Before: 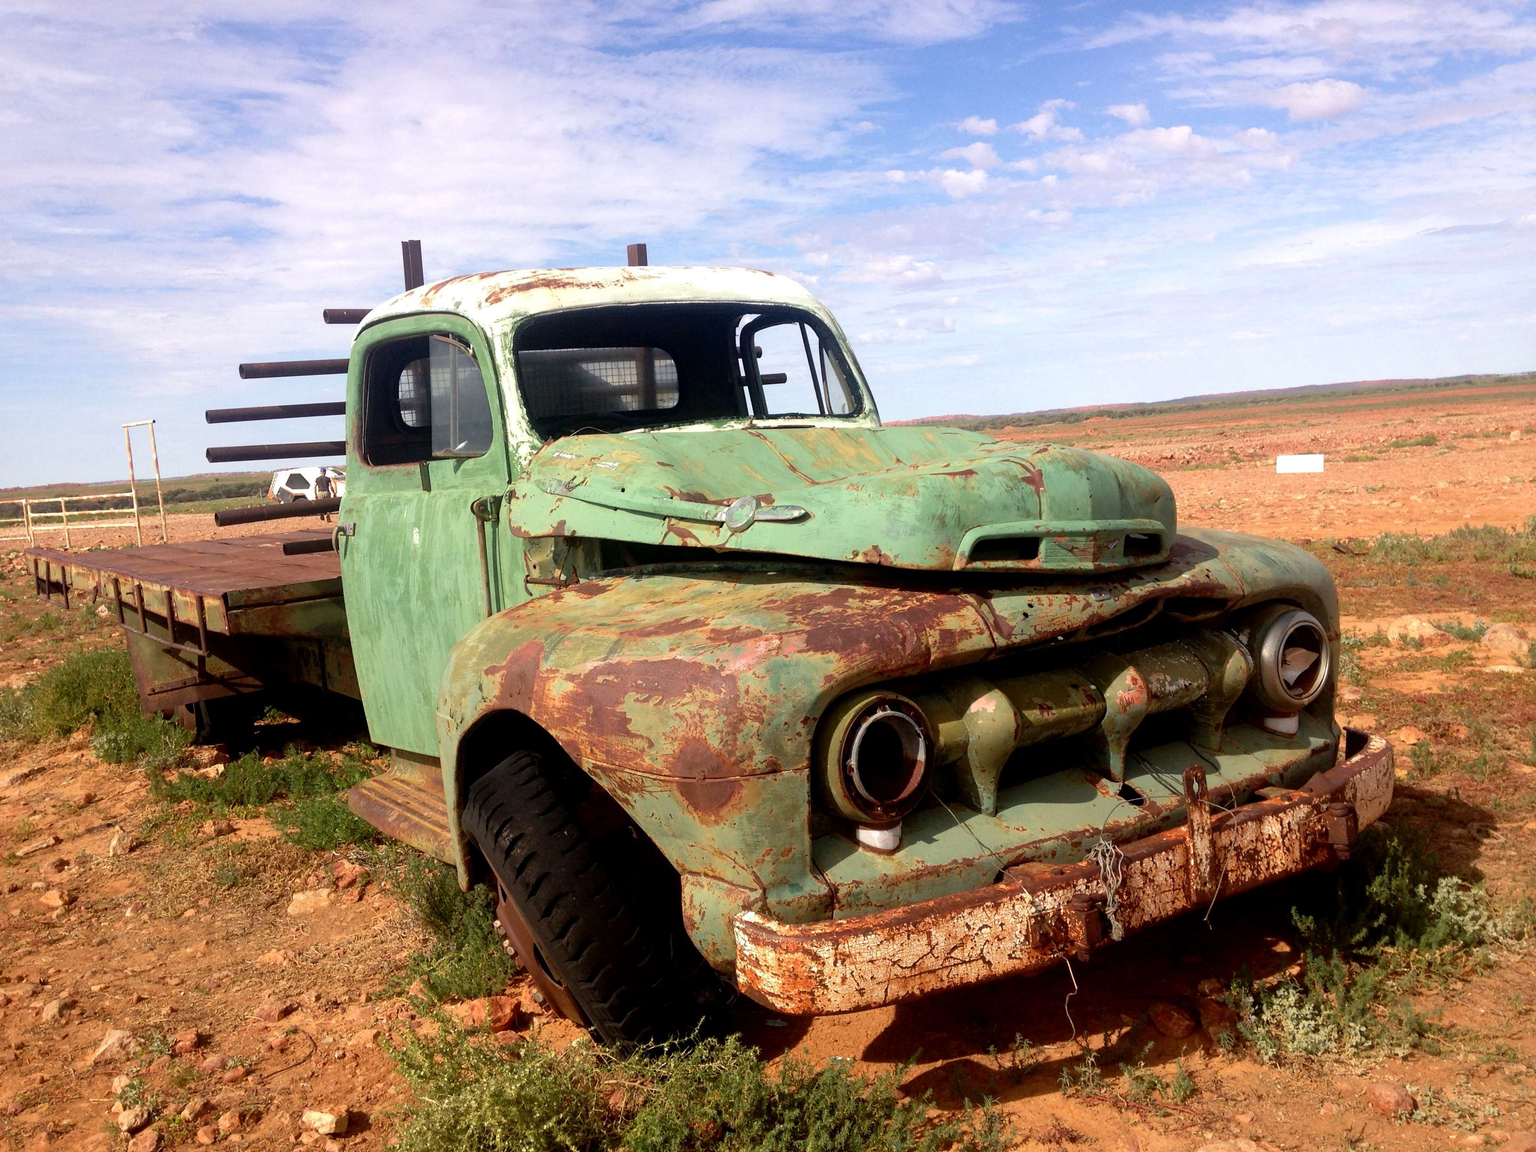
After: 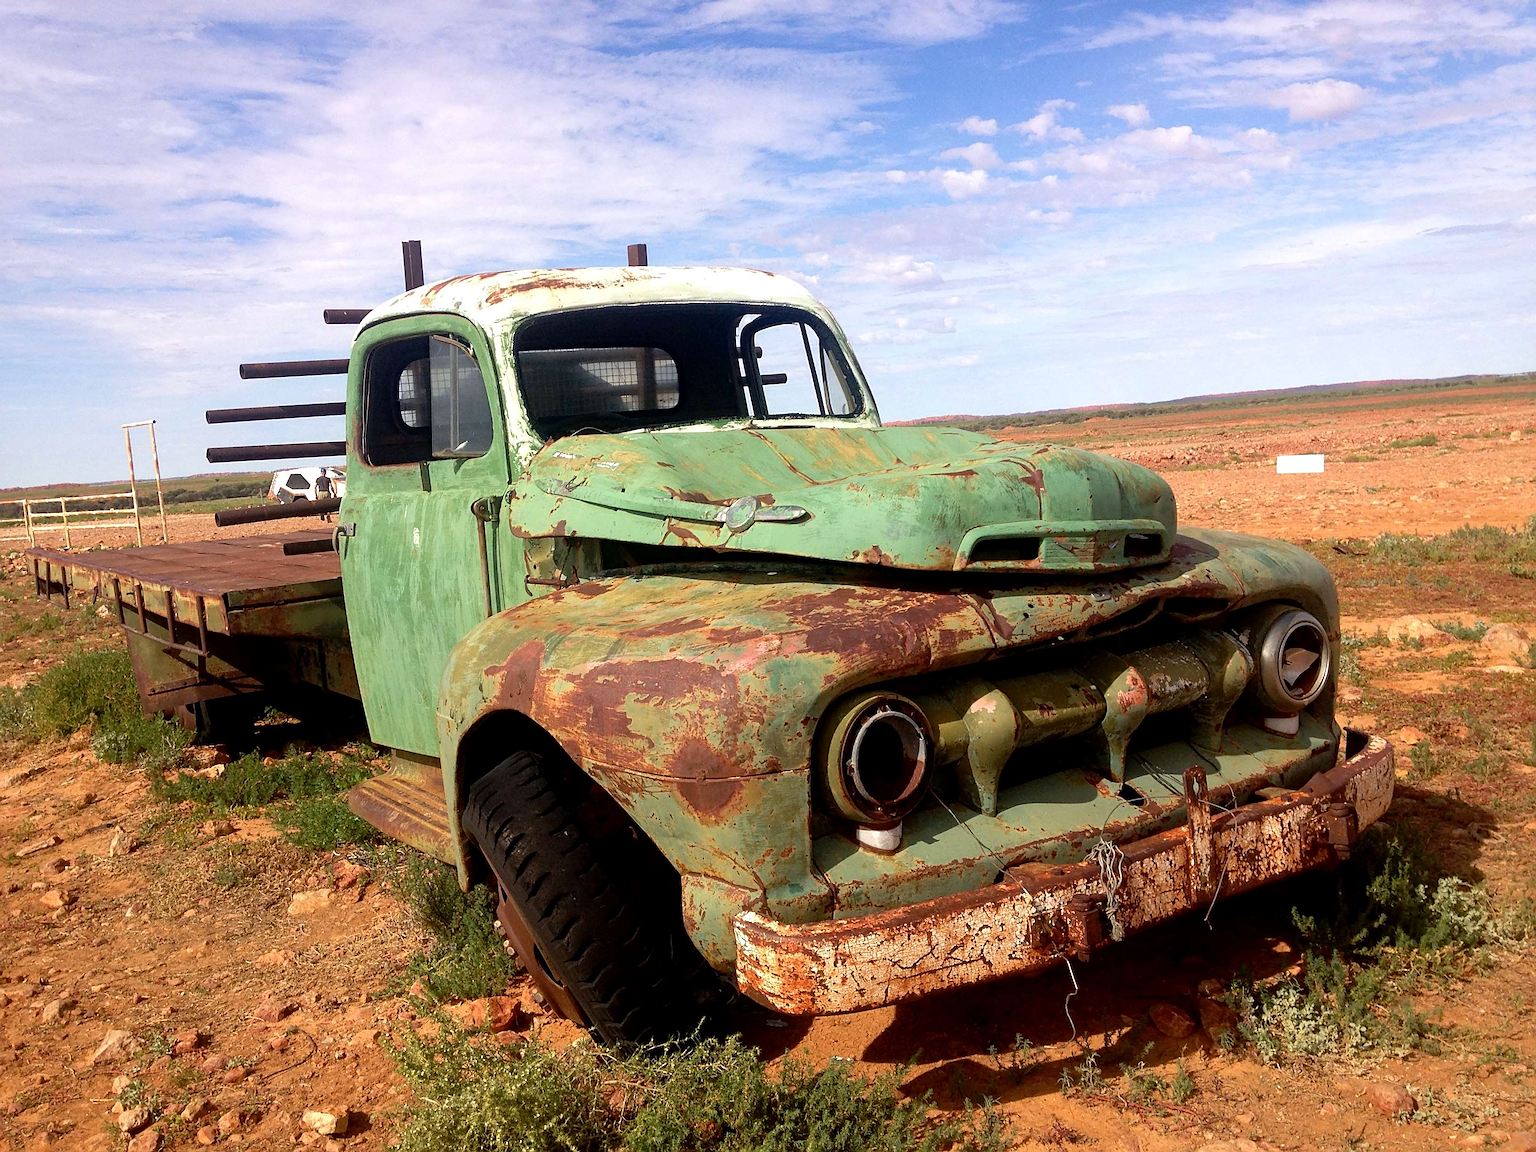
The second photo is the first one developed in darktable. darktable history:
haze removal: adaptive false
sharpen: amount 0.588
local contrast: mode bilateral grid, contrast 20, coarseness 50, detail 103%, midtone range 0.2
